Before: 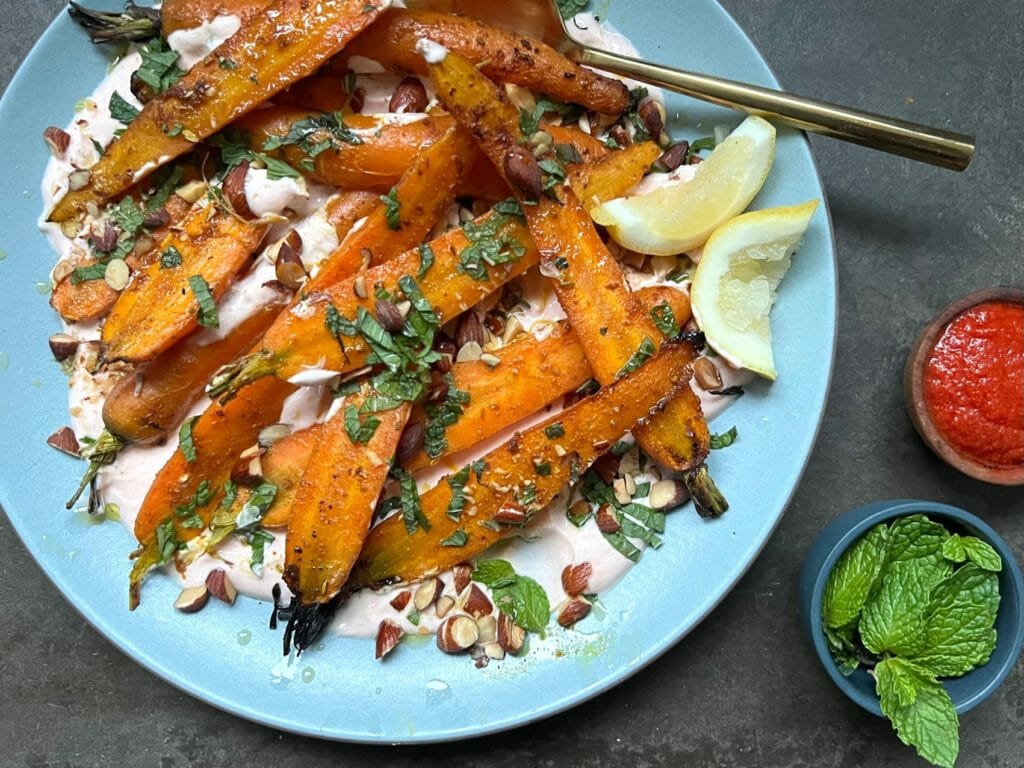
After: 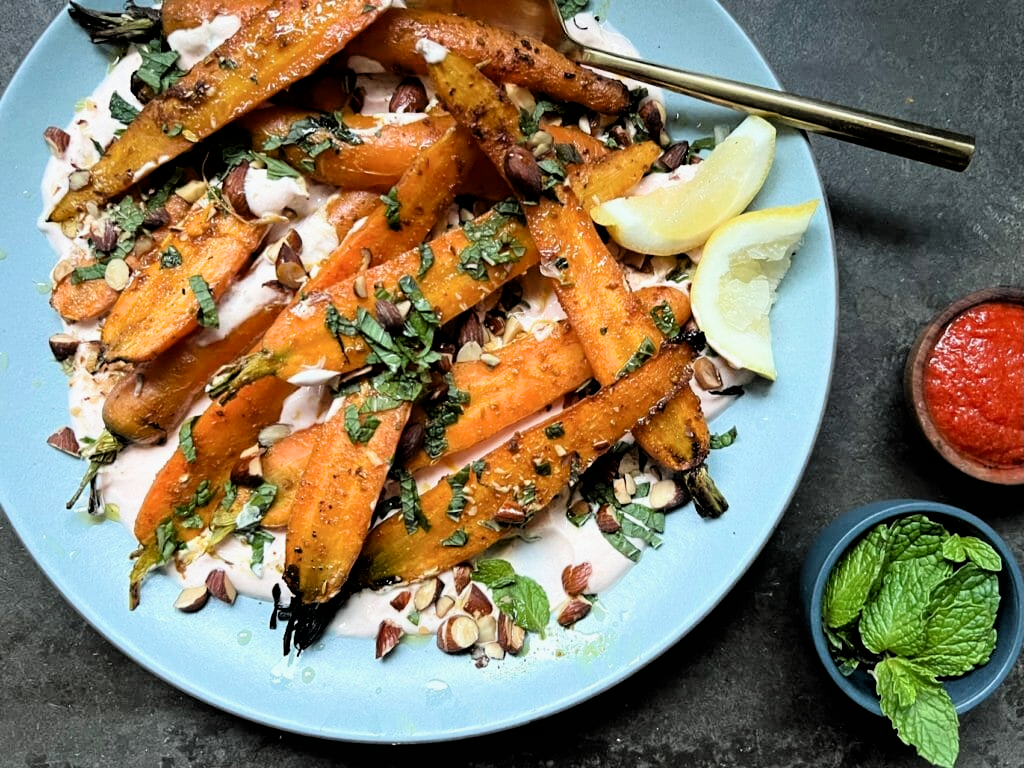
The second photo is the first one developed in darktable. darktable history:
filmic rgb: black relative exposure -4 EV, white relative exposure 3 EV, hardness 3.02, contrast 1.4
exposure: black level correction 0.002, exposure 0.15 EV, compensate highlight preservation false
